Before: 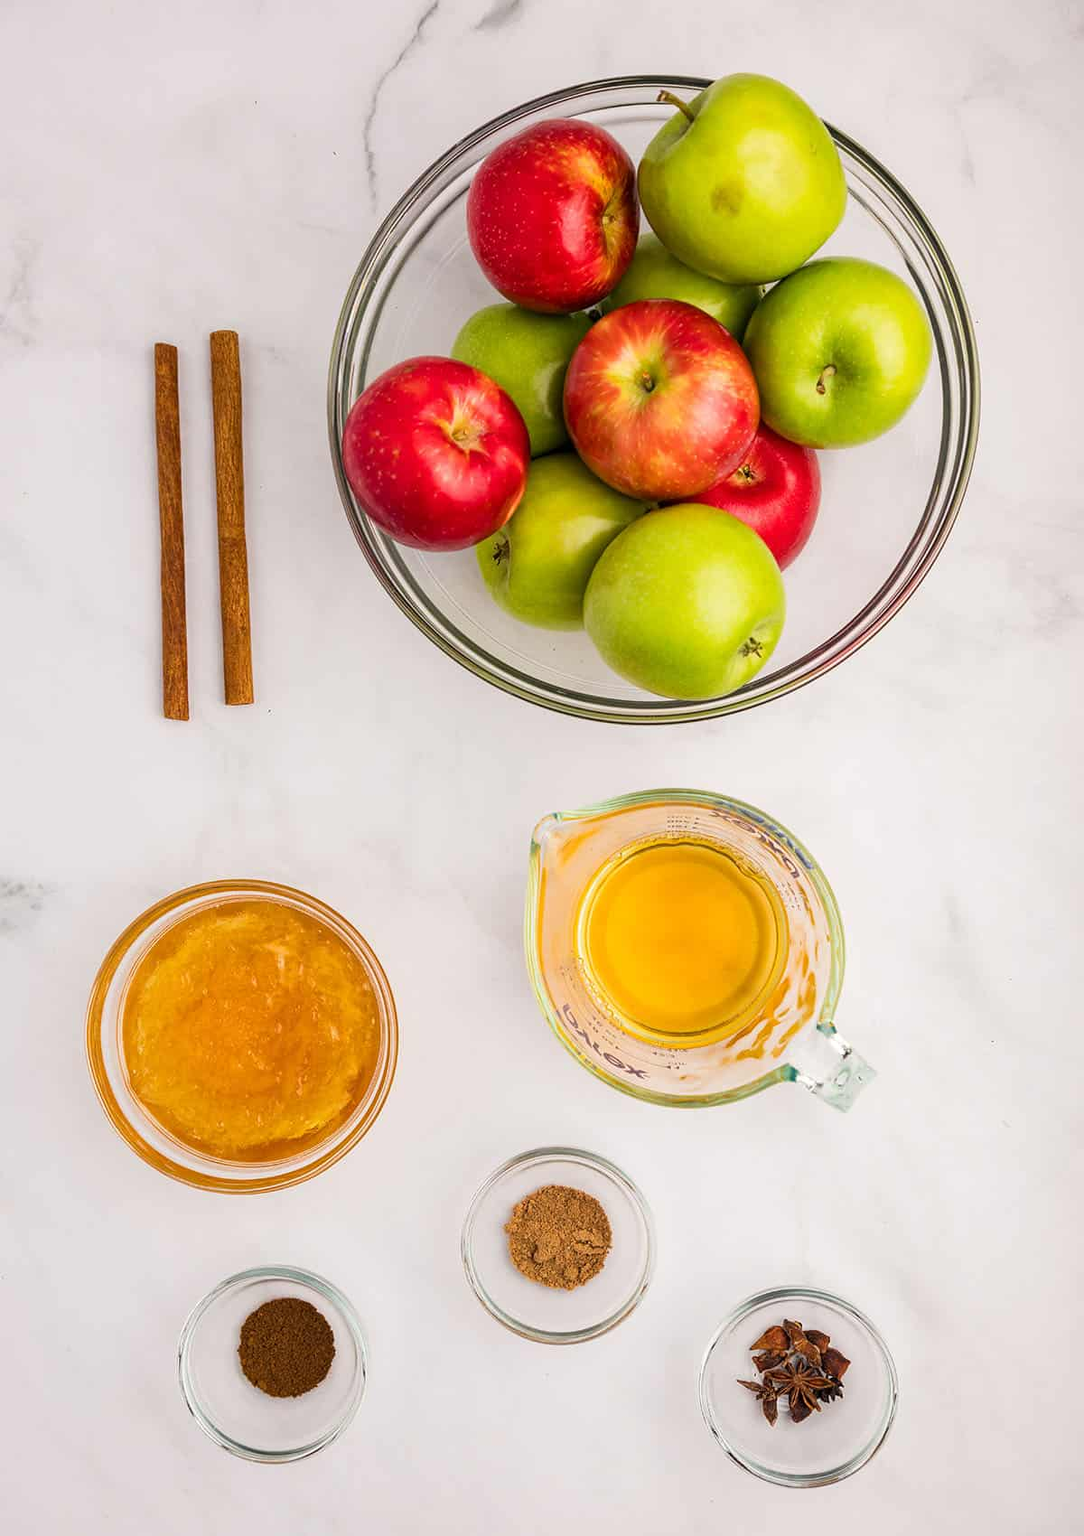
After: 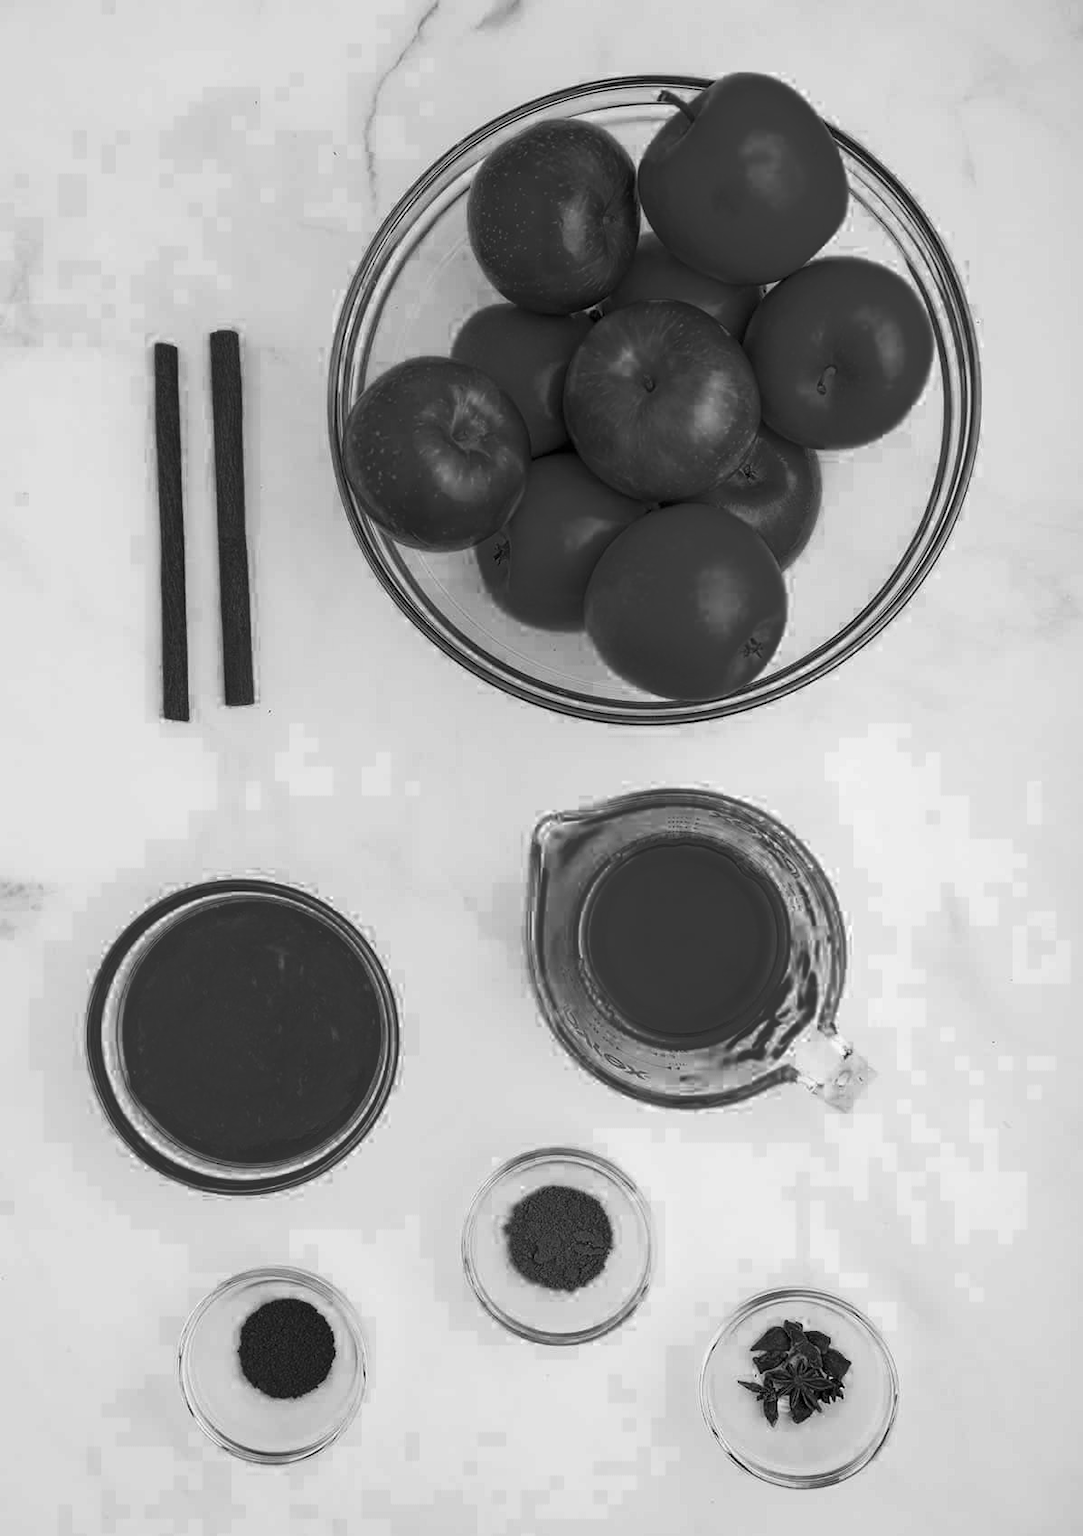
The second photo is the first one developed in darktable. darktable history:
color zones: curves: ch0 [(0.287, 0.048) (0.493, 0.484) (0.737, 0.816)]; ch1 [(0, 0) (0.143, 0) (0.286, 0) (0.429, 0) (0.571, 0) (0.714, 0) (0.857, 0)], mix 27.55%
